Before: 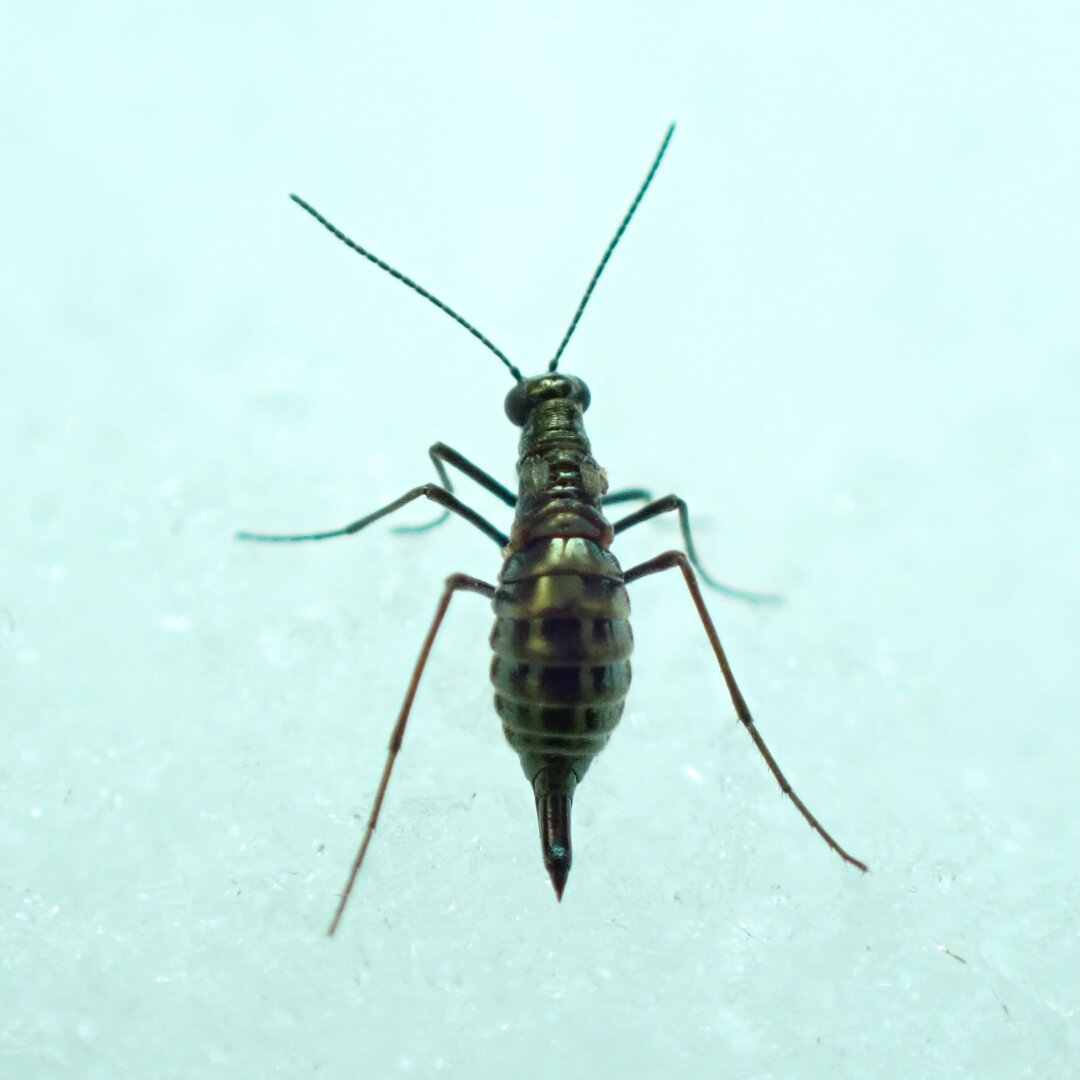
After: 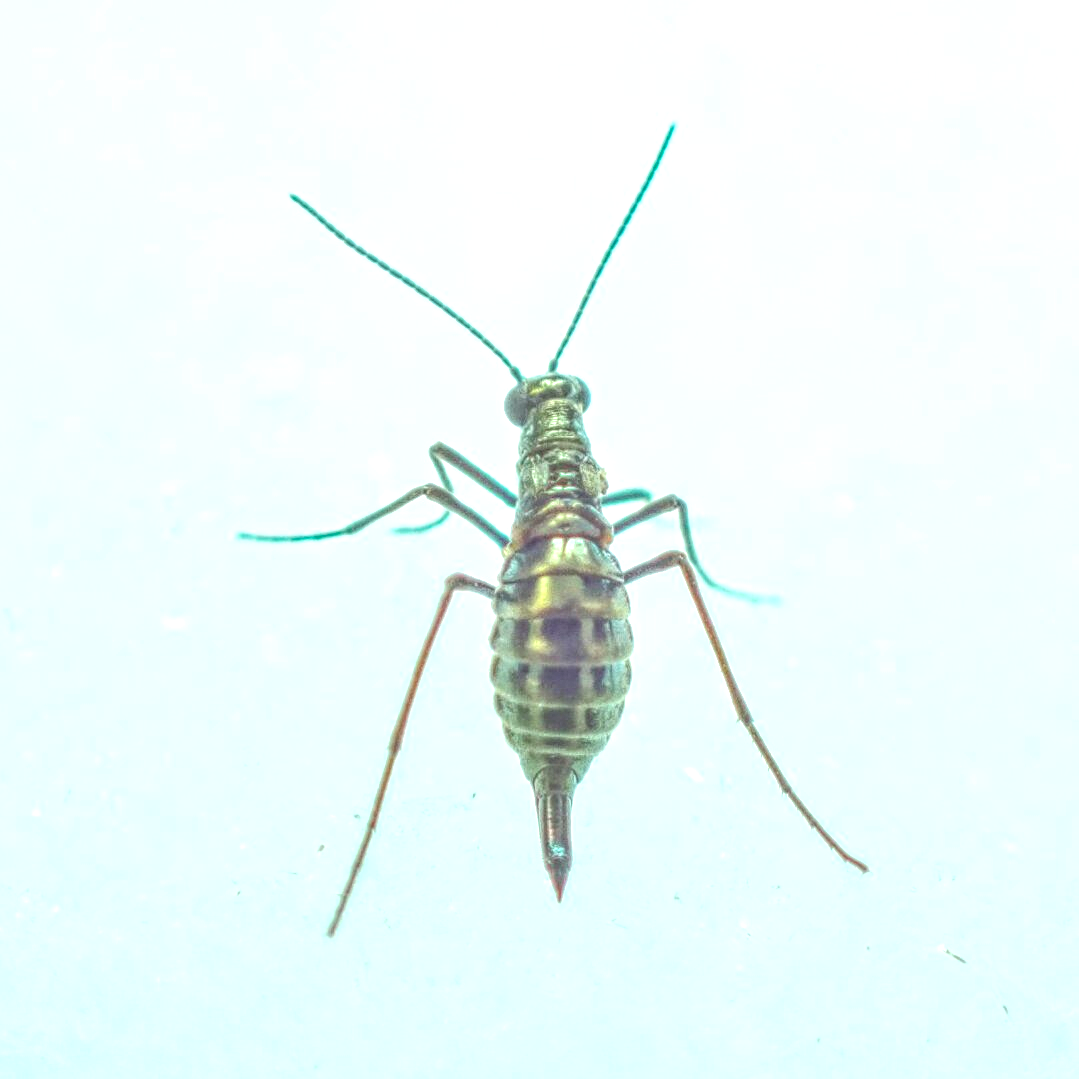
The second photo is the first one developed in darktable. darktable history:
contrast brightness saturation: contrast 0.081, saturation 0.203
exposure: exposure 0.553 EV, compensate highlight preservation false
crop: left 0.077%
local contrast: highlights 6%, shadows 5%, detail 201%, midtone range 0.247
